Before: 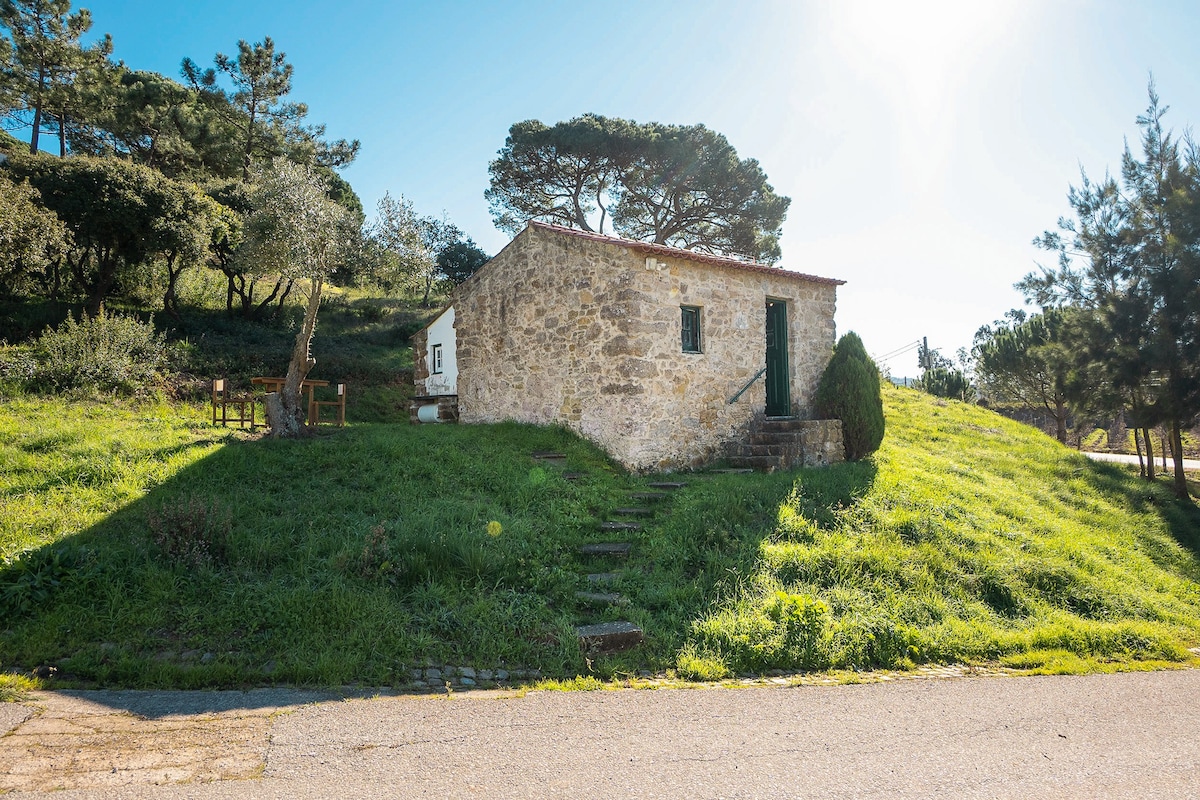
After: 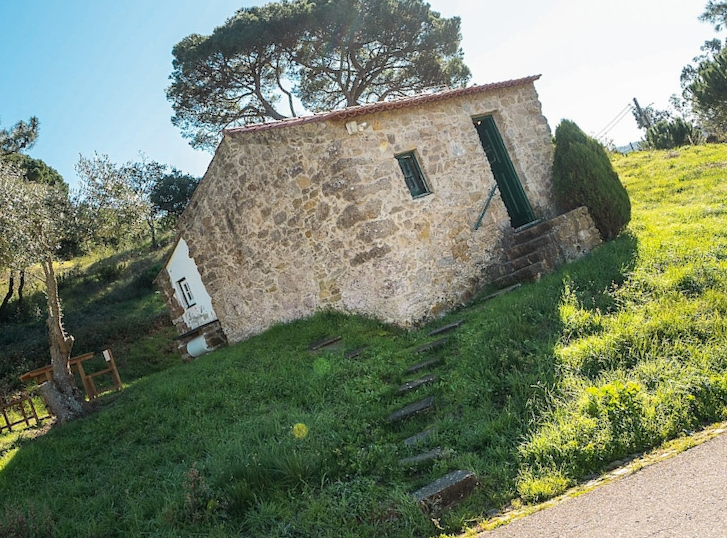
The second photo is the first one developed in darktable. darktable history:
crop and rotate: angle 20.88°, left 6.819%, right 4.113%, bottom 1.103%
